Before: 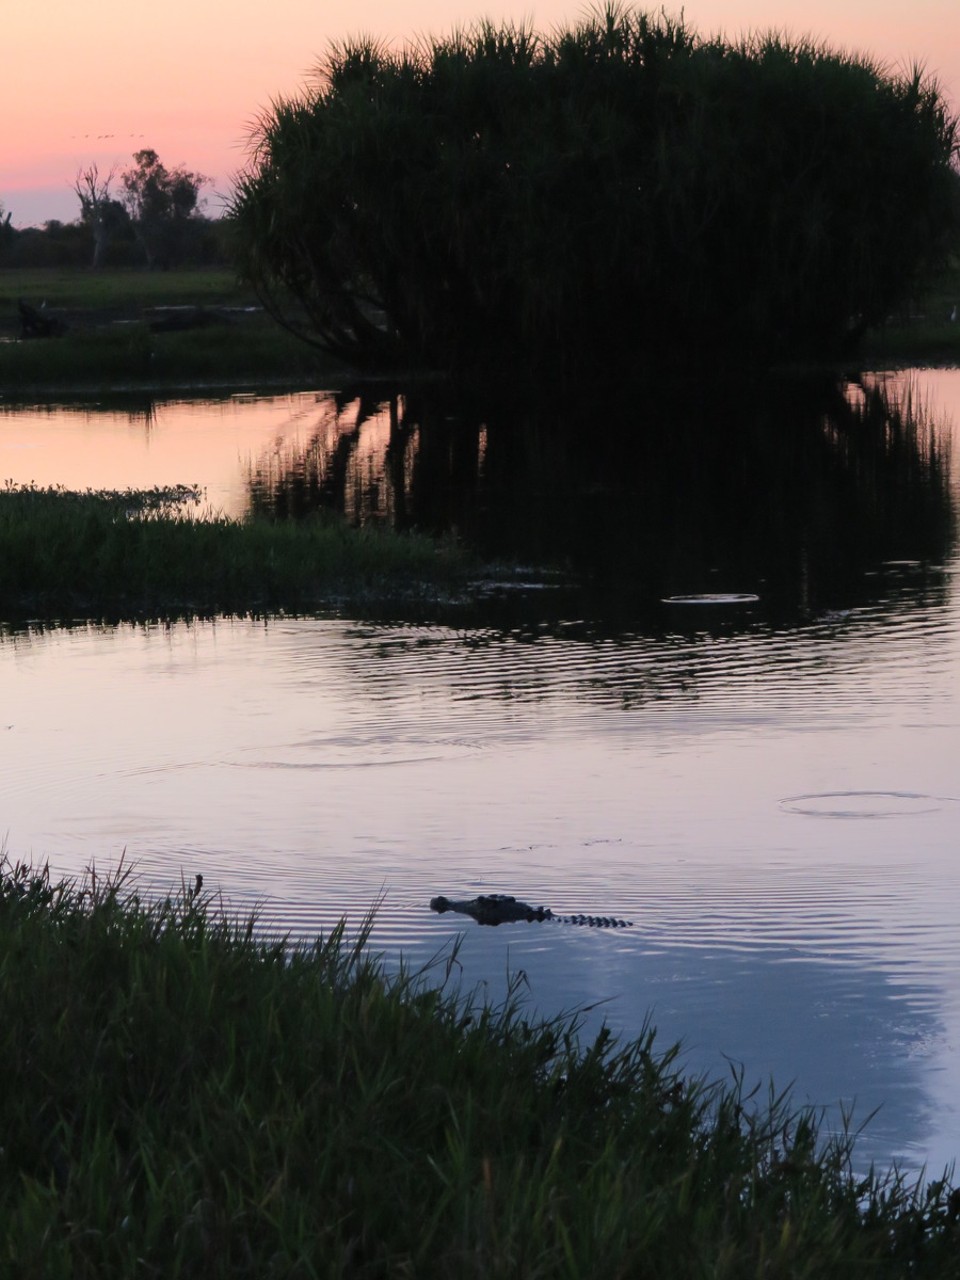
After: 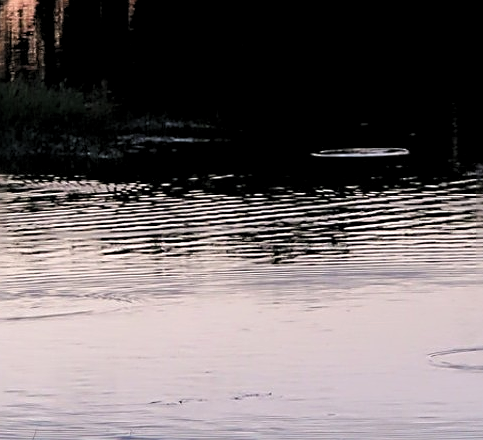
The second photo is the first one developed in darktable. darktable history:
crop: left 36.471%, top 34.896%, right 13.122%, bottom 30.712%
sharpen: radius 2.535, amount 0.626
levels: levels [0.062, 0.494, 0.925]
